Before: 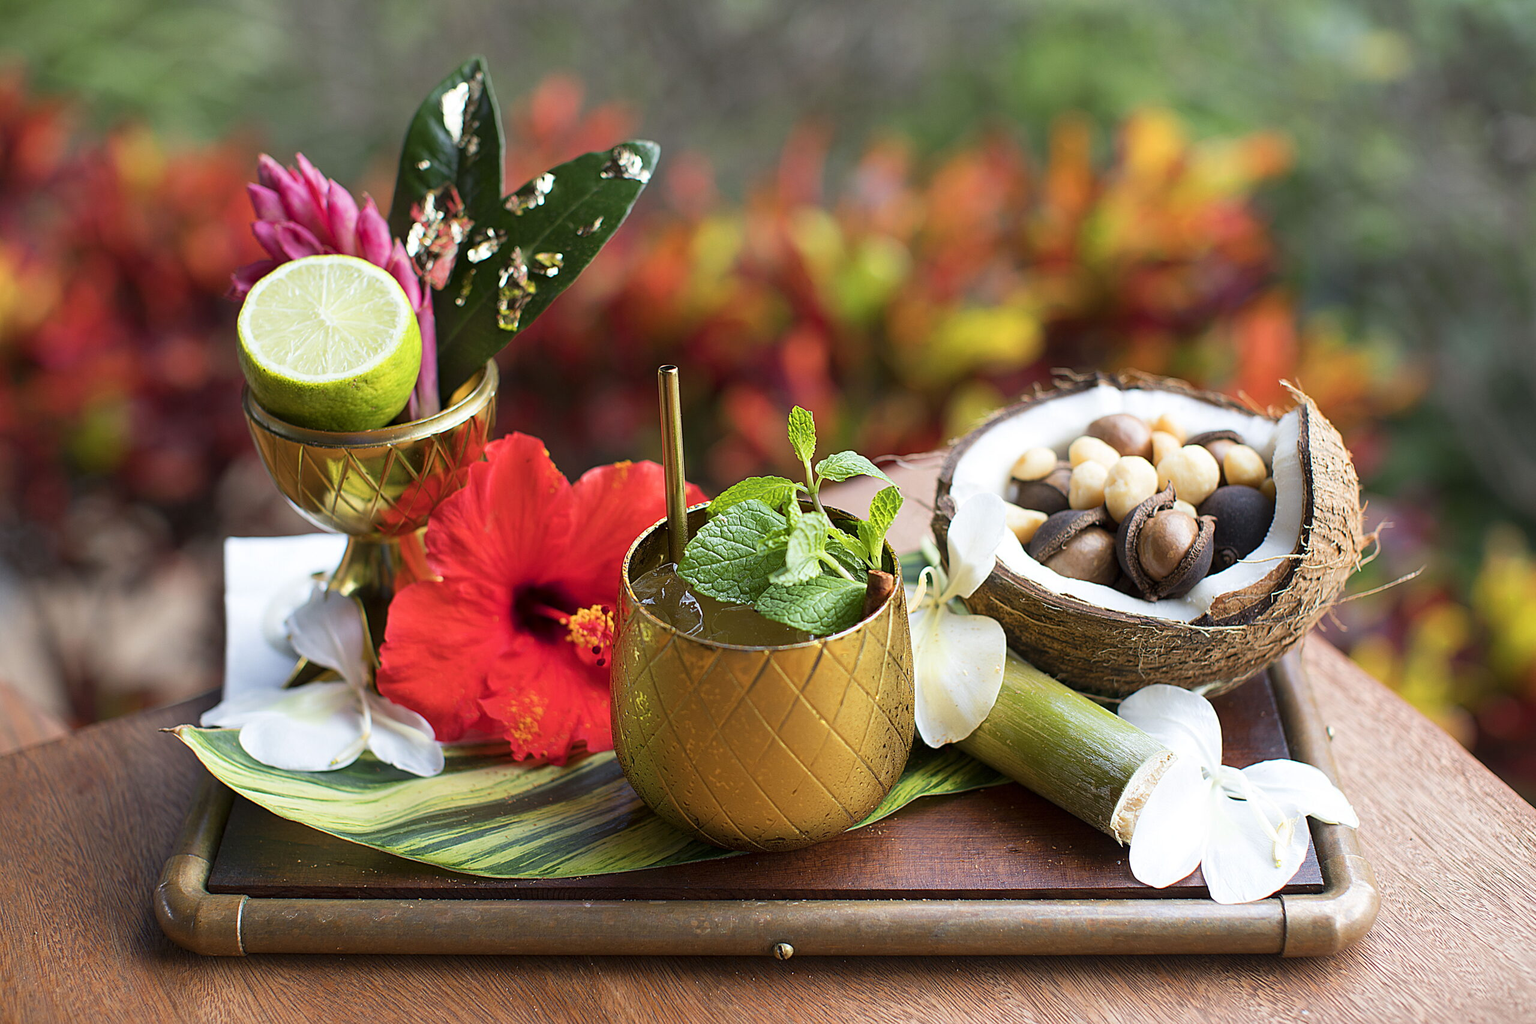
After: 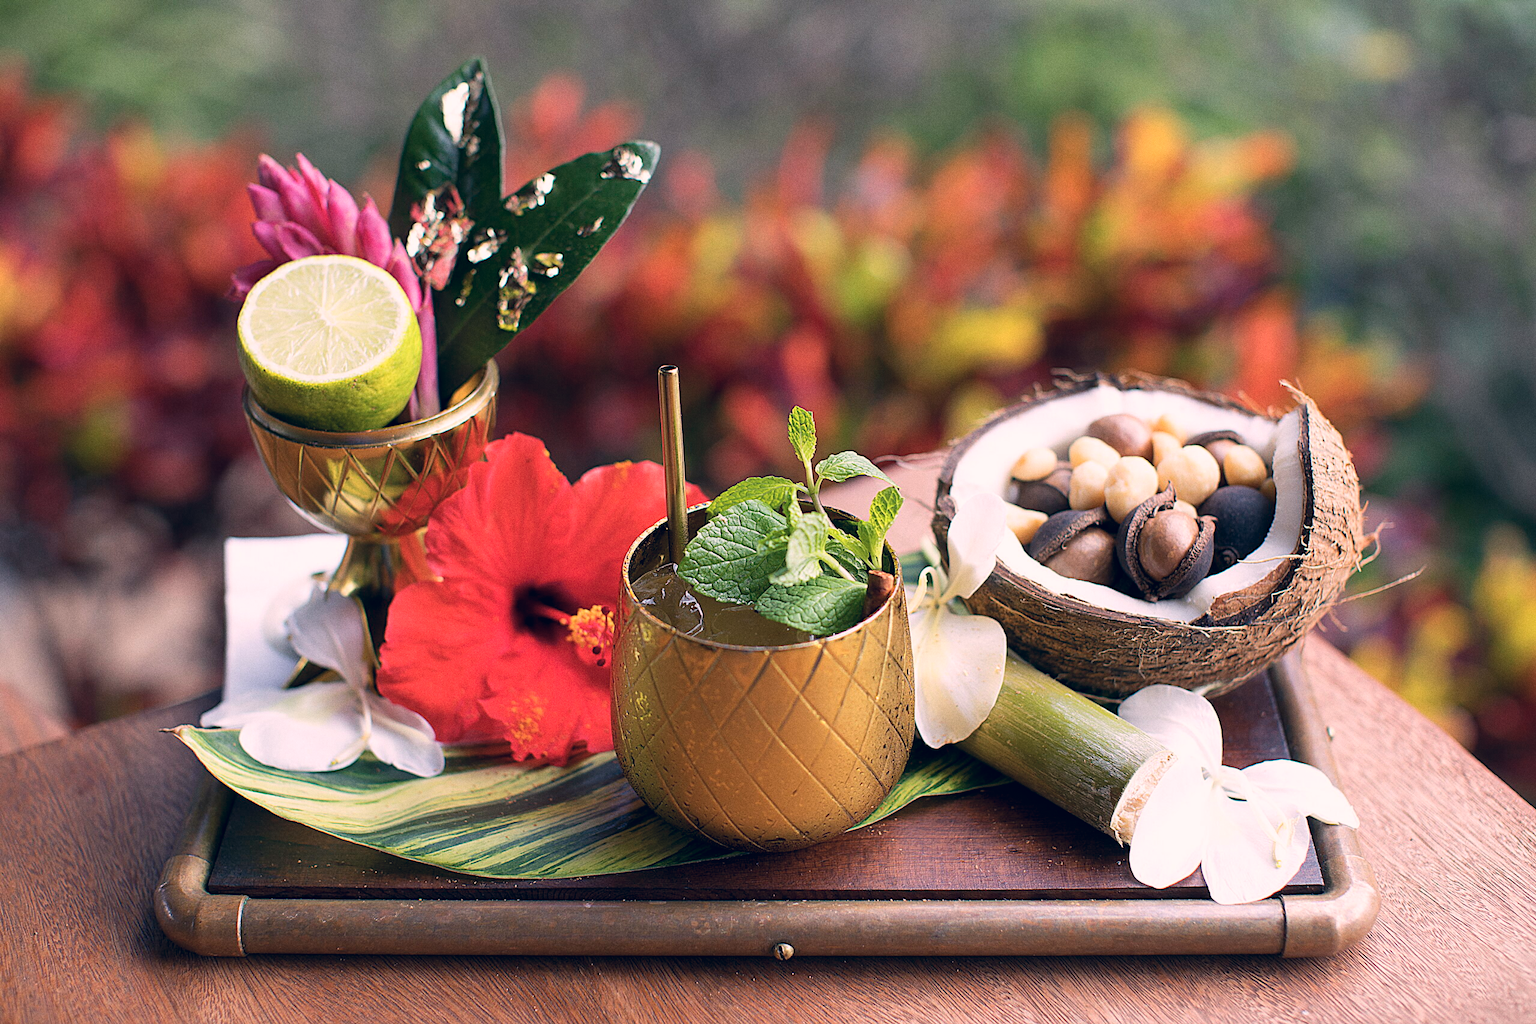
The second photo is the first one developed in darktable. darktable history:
color correction: highlights a* 14.46, highlights b* 5.85, shadows a* -5.53, shadows b* -15.24, saturation 0.85
grain: coarseness 0.09 ISO
